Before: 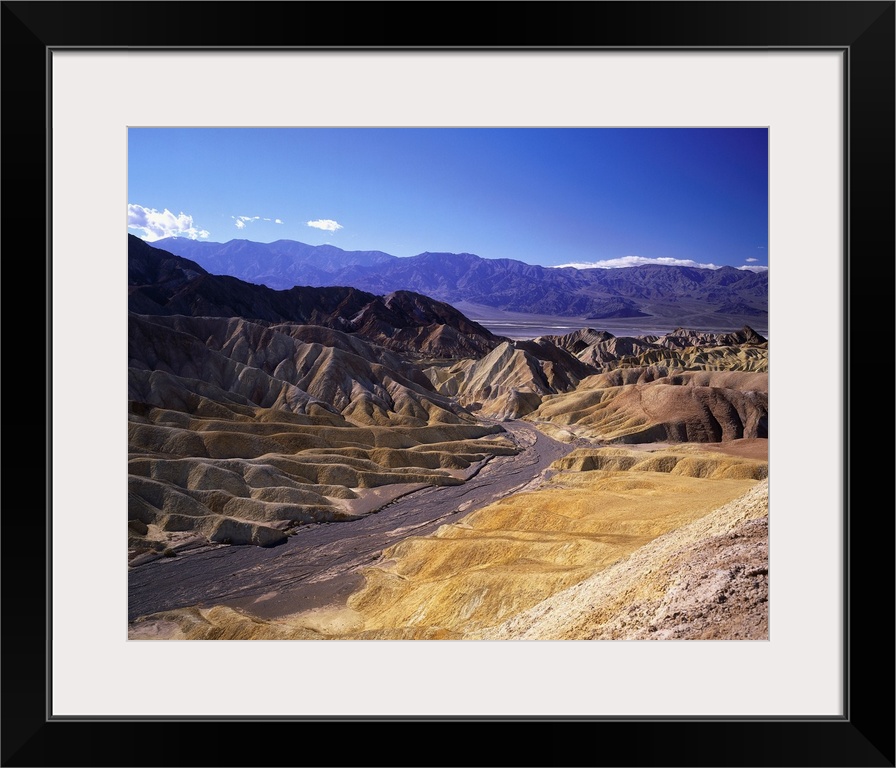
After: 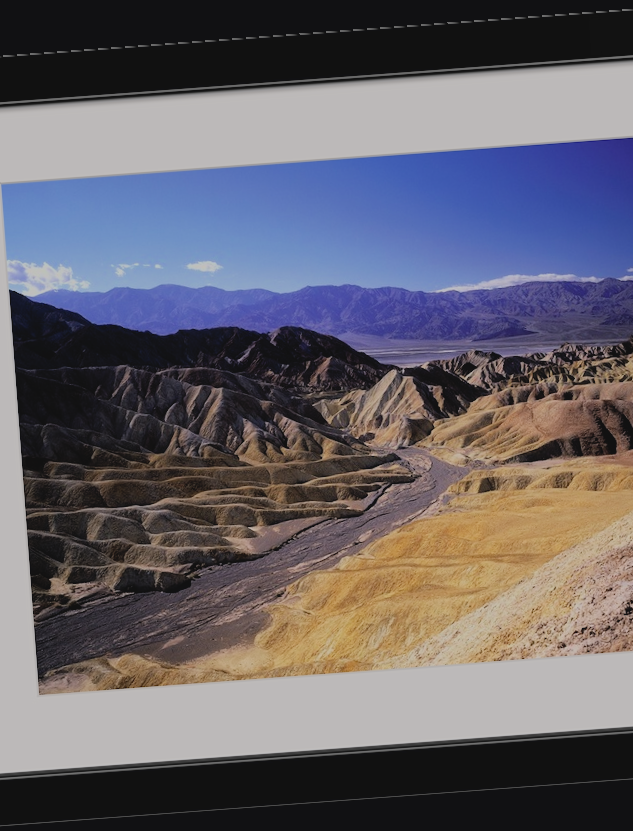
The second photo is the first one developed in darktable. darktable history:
rotate and perspective: rotation -4.25°, automatic cropping off
contrast brightness saturation: contrast -0.1, saturation -0.1
filmic rgb: black relative exposure -6.15 EV, white relative exposure 6.96 EV, hardness 2.23, color science v6 (2022)
crop and rotate: left 14.436%, right 18.898%
